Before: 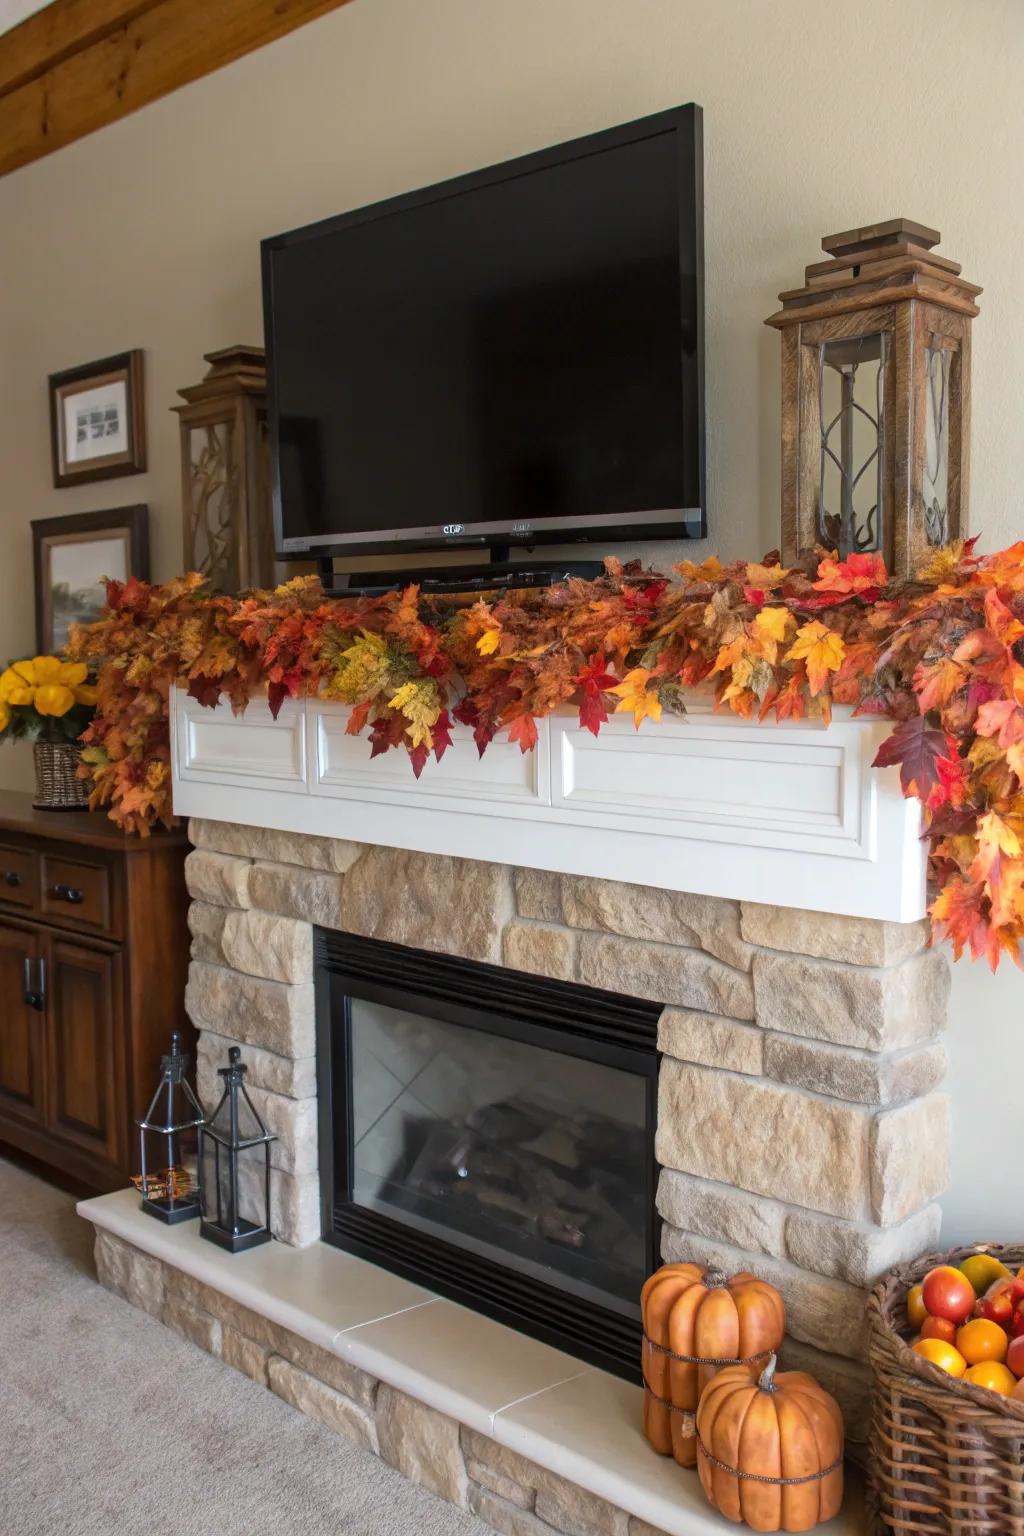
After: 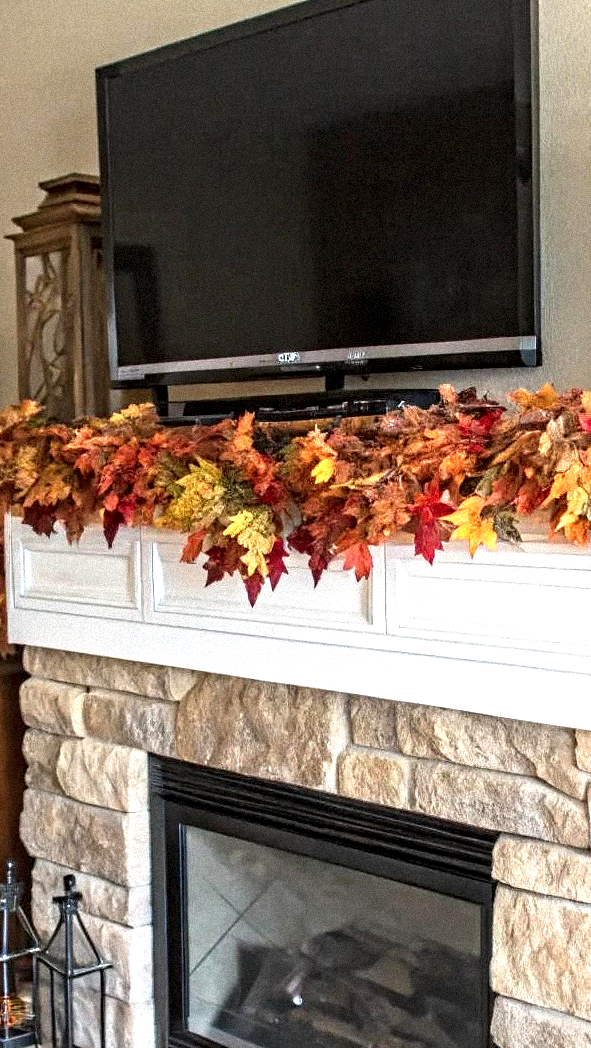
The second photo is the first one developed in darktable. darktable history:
crop: left 16.202%, top 11.208%, right 26.045%, bottom 20.557%
exposure: black level correction 0, exposure 0.7 EV, compensate highlight preservation false
grain: coarseness 9.38 ISO, strength 34.99%, mid-tones bias 0%
contrast equalizer: octaves 7, y [[0.5, 0.542, 0.583, 0.625, 0.667, 0.708], [0.5 ×6], [0.5 ×6], [0 ×6], [0 ×6]]
